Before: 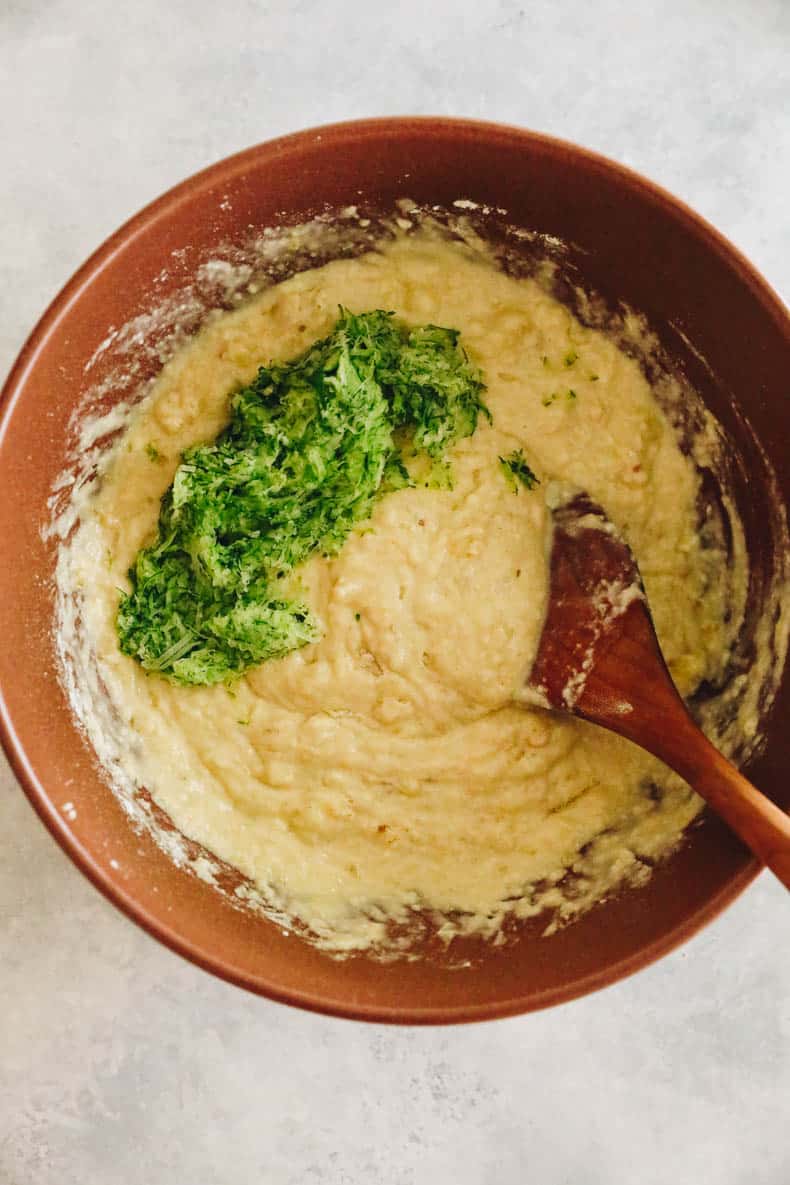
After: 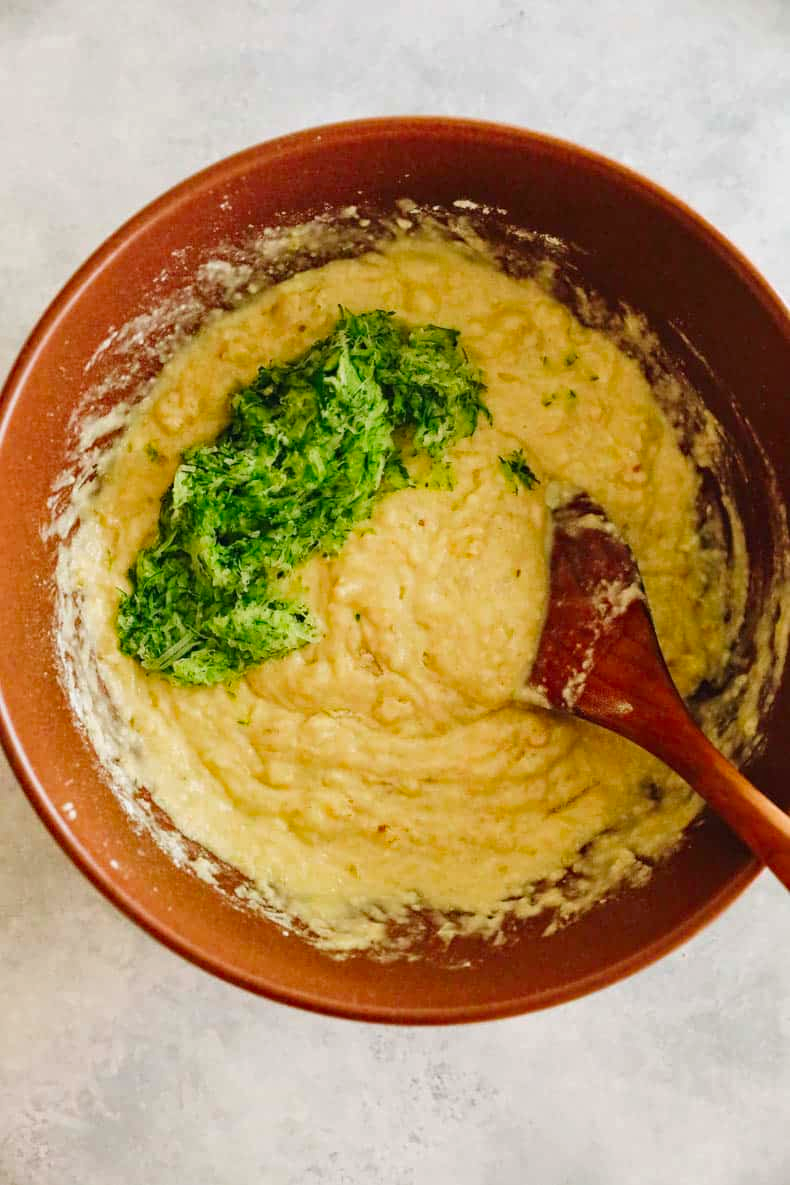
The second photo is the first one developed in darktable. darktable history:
haze removal: strength 0.277, distance 0.255, compatibility mode true
contrast brightness saturation: contrast 0.044, saturation 0.154
